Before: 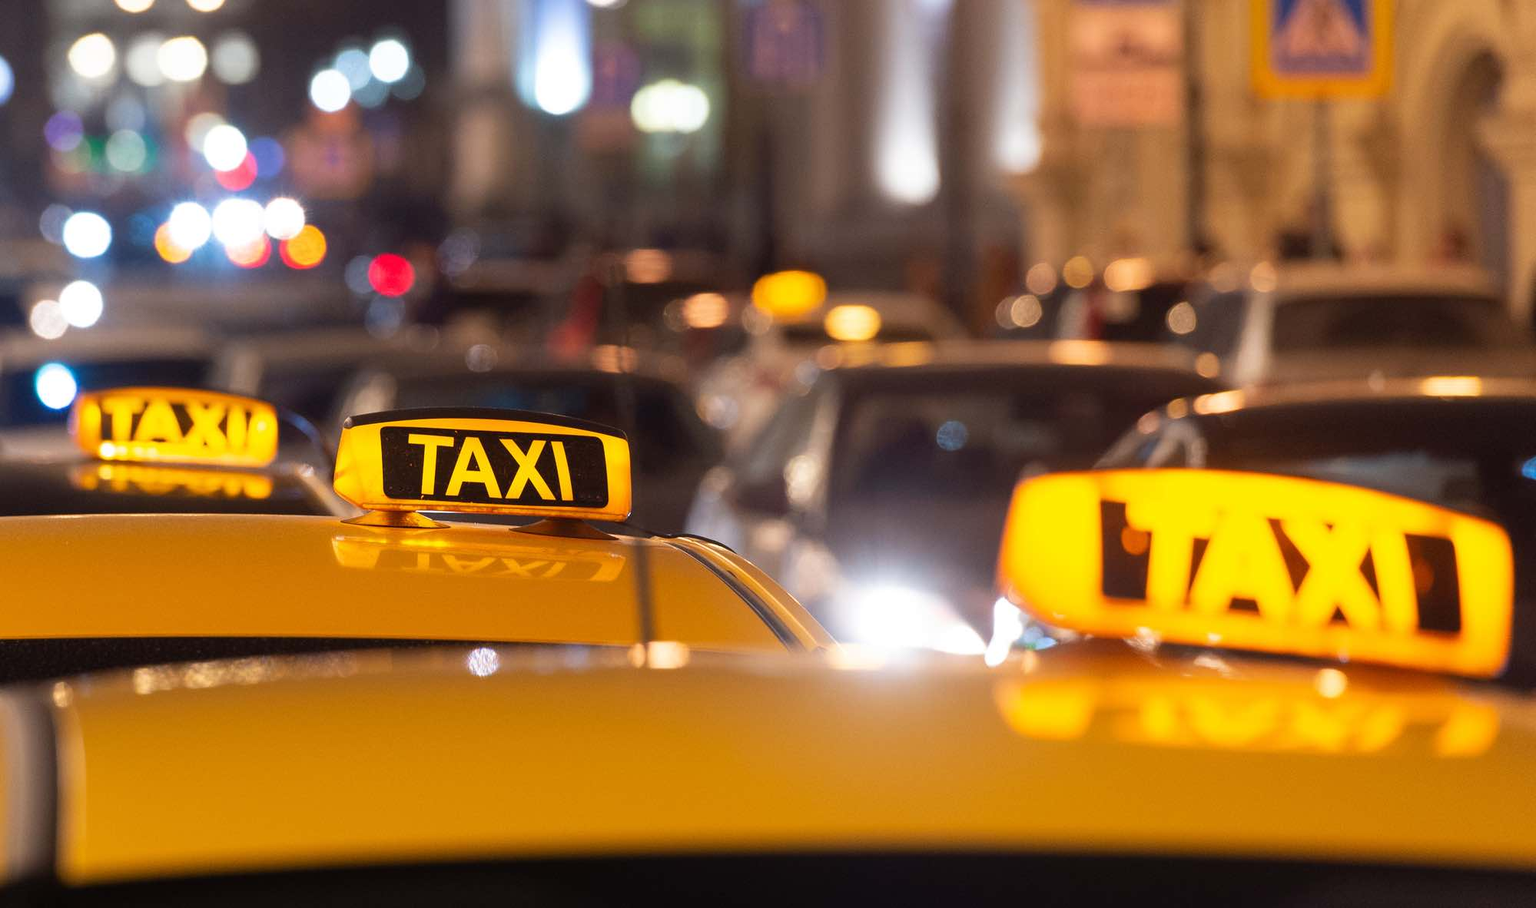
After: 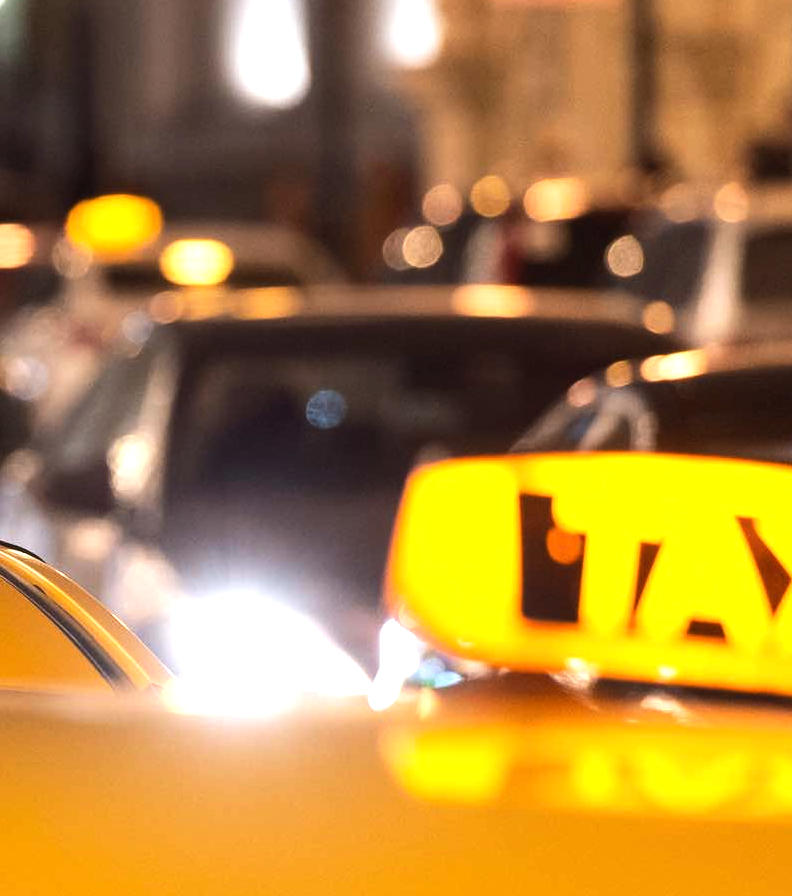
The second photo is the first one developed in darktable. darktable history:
crop: left 45.721%, top 13.393%, right 14.118%, bottom 10.01%
tone equalizer: -8 EV -0.75 EV, -7 EV -0.7 EV, -6 EV -0.6 EV, -5 EV -0.4 EV, -3 EV 0.4 EV, -2 EV 0.6 EV, -1 EV 0.7 EV, +0 EV 0.75 EV, edges refinement/feathering 500, mask exposure compensation -1.57 EV, preserve details no
